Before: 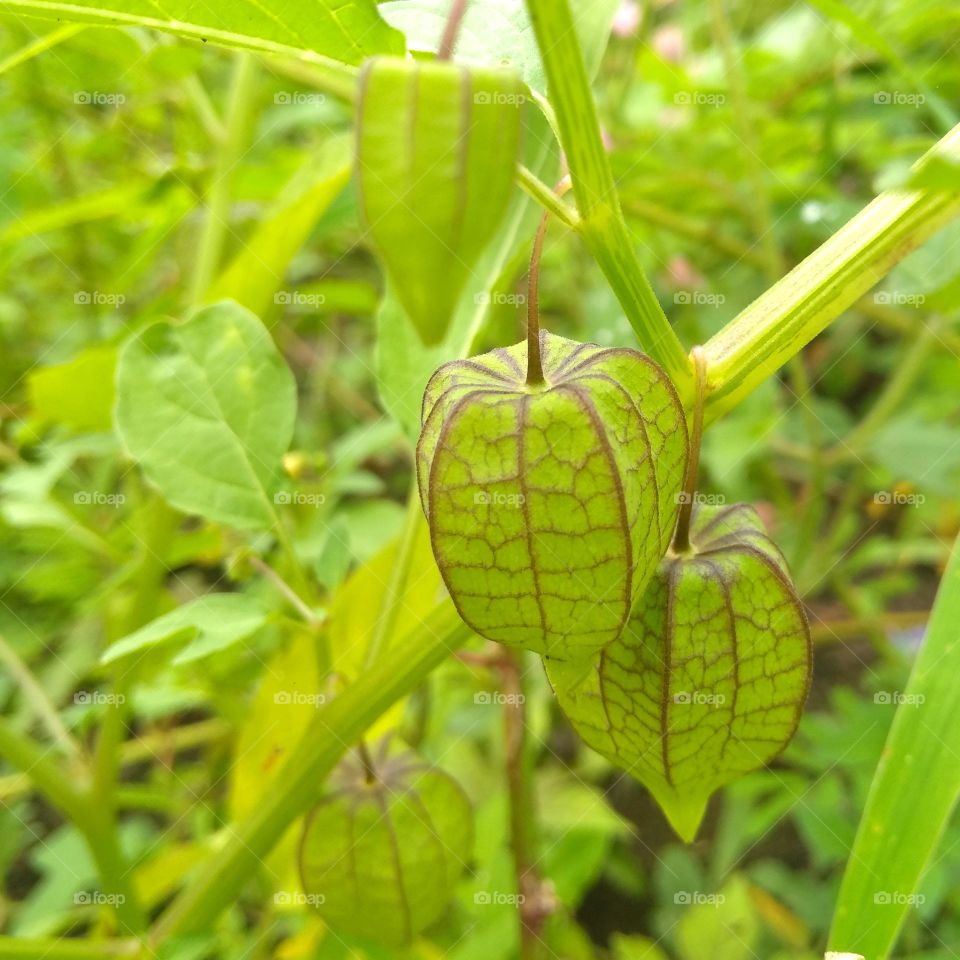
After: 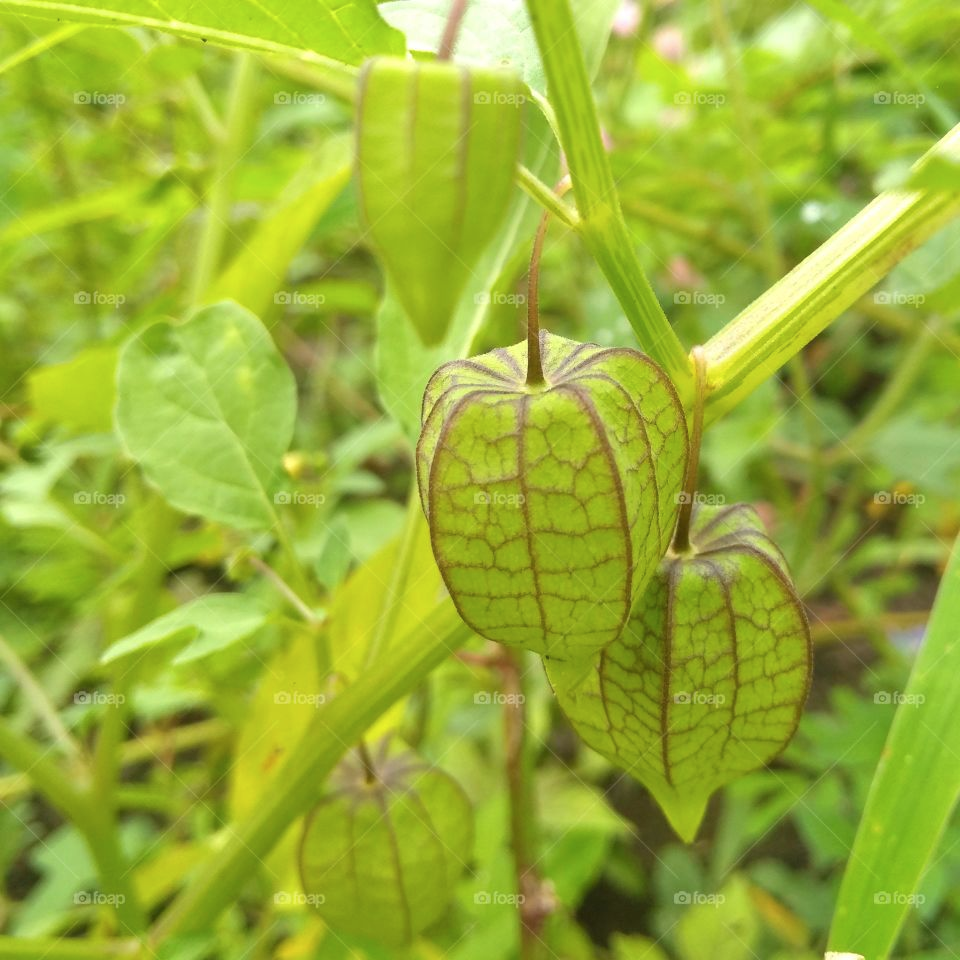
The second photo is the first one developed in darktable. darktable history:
contrast brightness saturation: contrast 0.014, saturation -0.059
